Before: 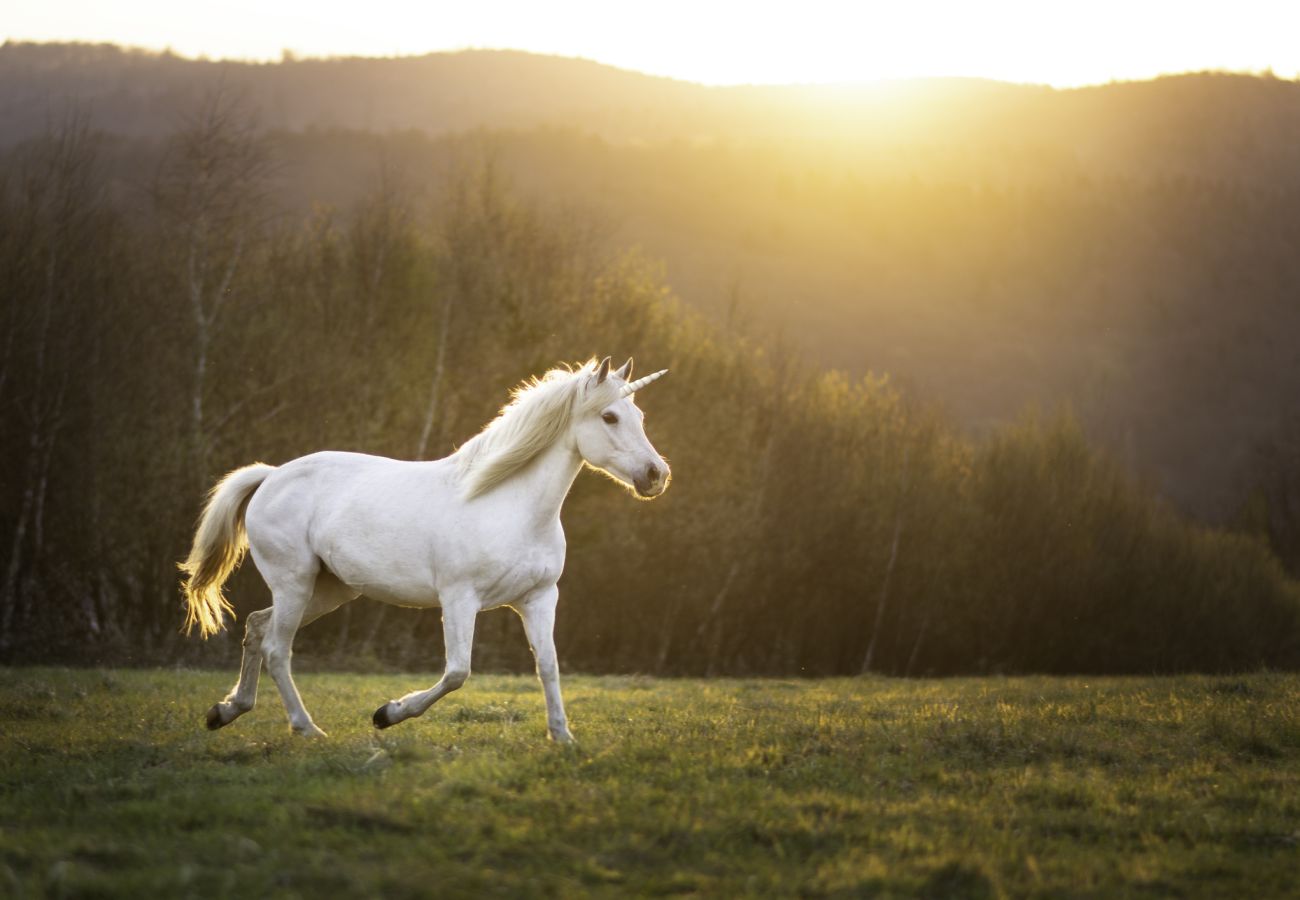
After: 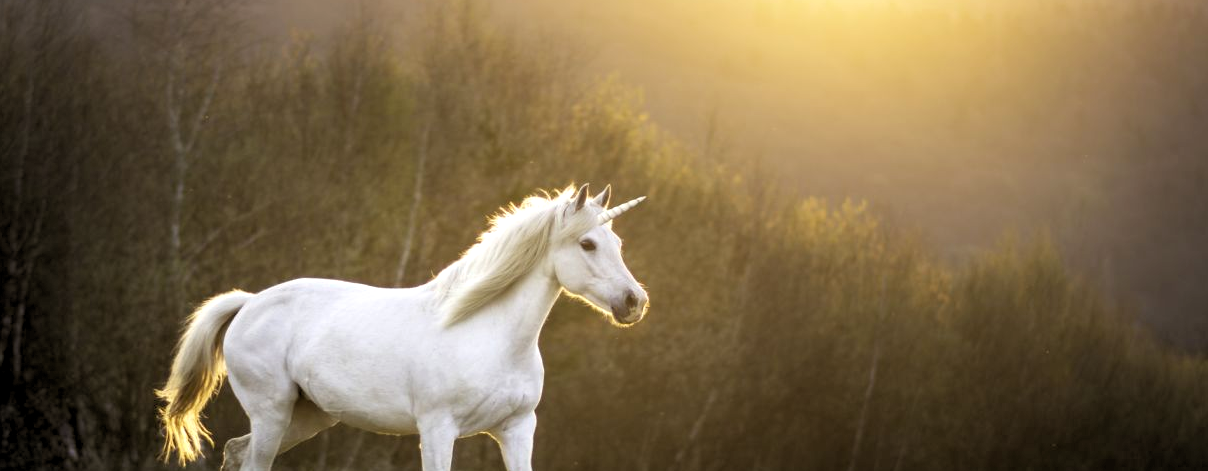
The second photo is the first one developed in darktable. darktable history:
crop: left 1.744%, top 19.225%, right 5.069%, bottom 28.357%
rgb levels: levels [[0.01, 0.419, 0.839], [0, 0.5, 1], [0, 0.5, 1]]
white balance: red 1, blue 1
